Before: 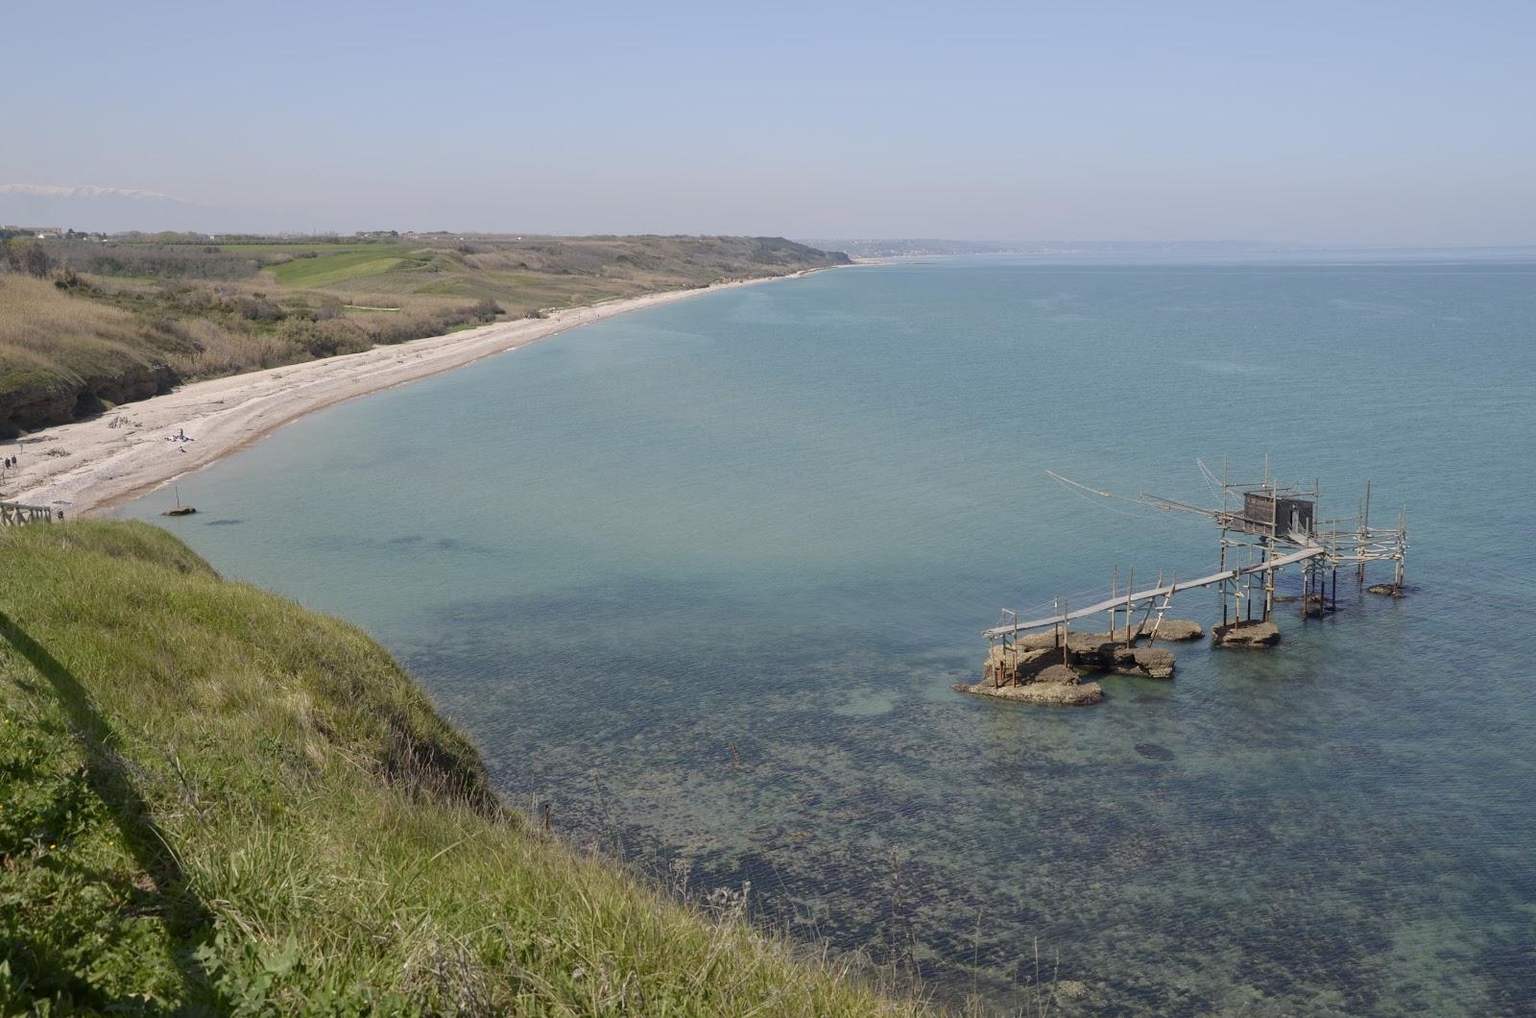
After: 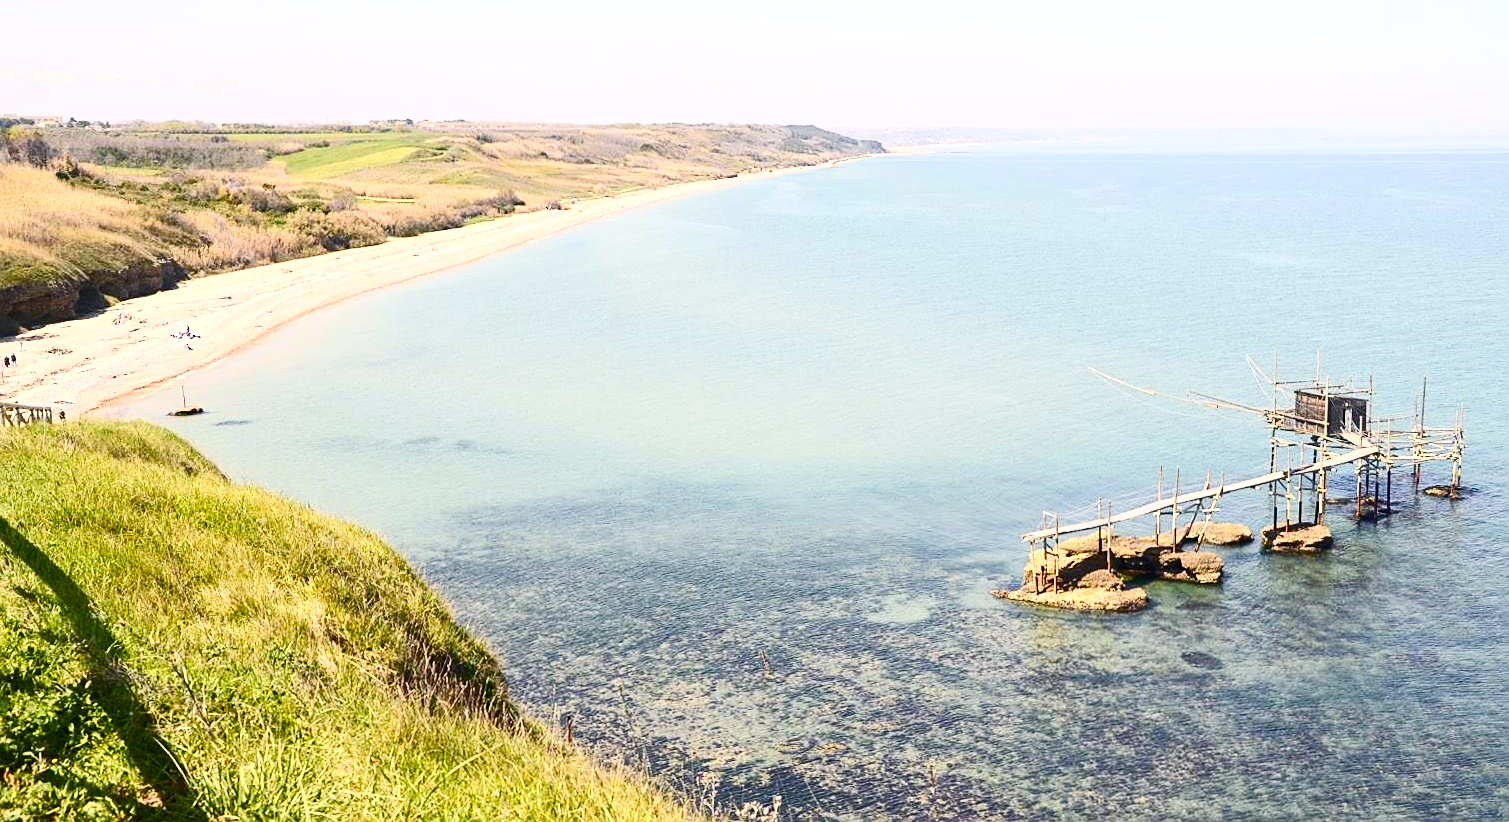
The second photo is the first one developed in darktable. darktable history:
exposure: exposure 0.949 EV, compensate highlight preservation false
sharpen: on, module defaults
crop and rotate: angle 0.079°, top 11.523%, right 5.485%, bottom 10.764%
contrast brightness saturation: contrast 0.391, brightness 0.097
color balance rgb: highlights gain › chroma 2.995%, highlights gain › hue 60.02°, linear chroma grading › global chroma 15.314%, perceptual saturation grading › global saturation 25.591%, perceptual saturation grading › highlights -50.041%, perceptual saturation grading › shadows 30.747%
color zones: curves: ch0 [(0.224, 0.526) (0.75, 0.5)]; ch1 [(0.055, 0.526) (0.224, 0.761) (0.377, 0.526) (0.75, 0.5)]
